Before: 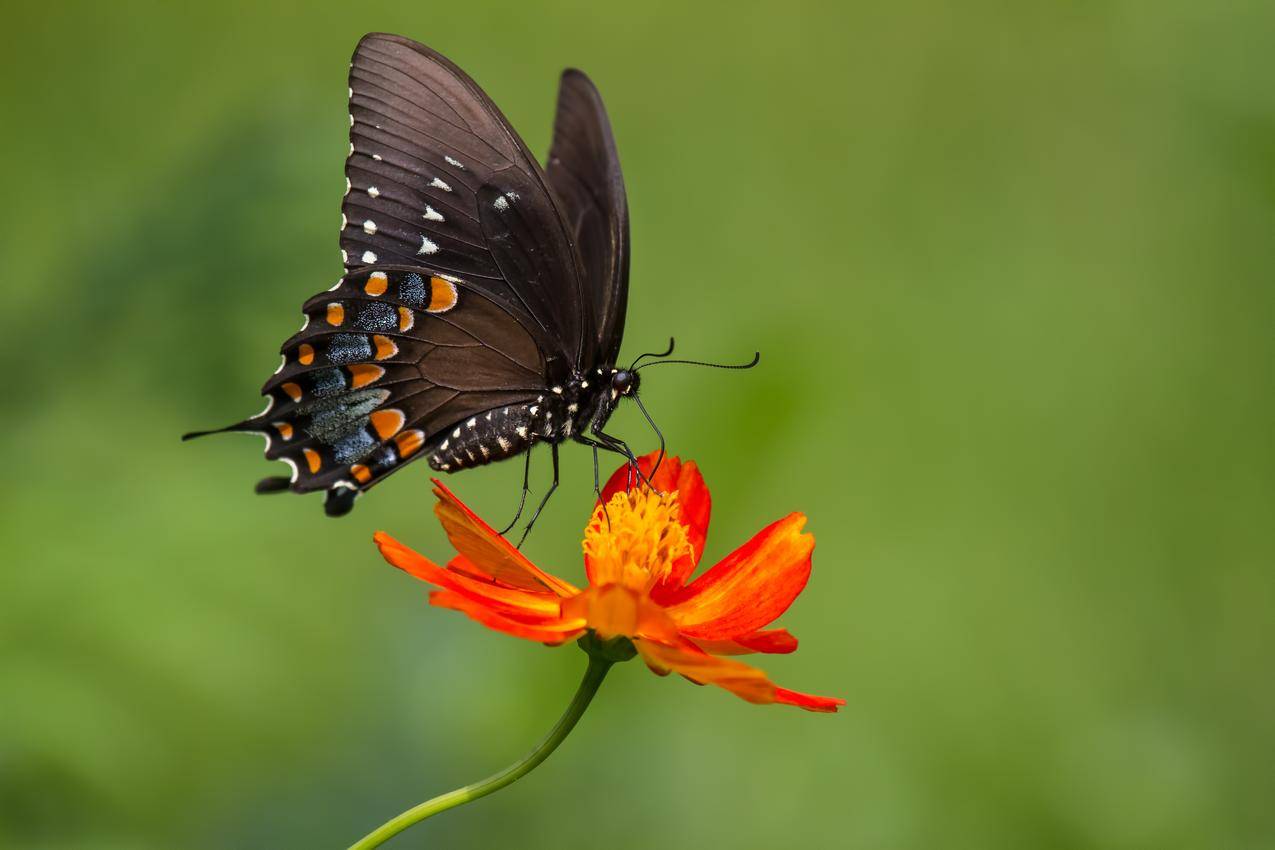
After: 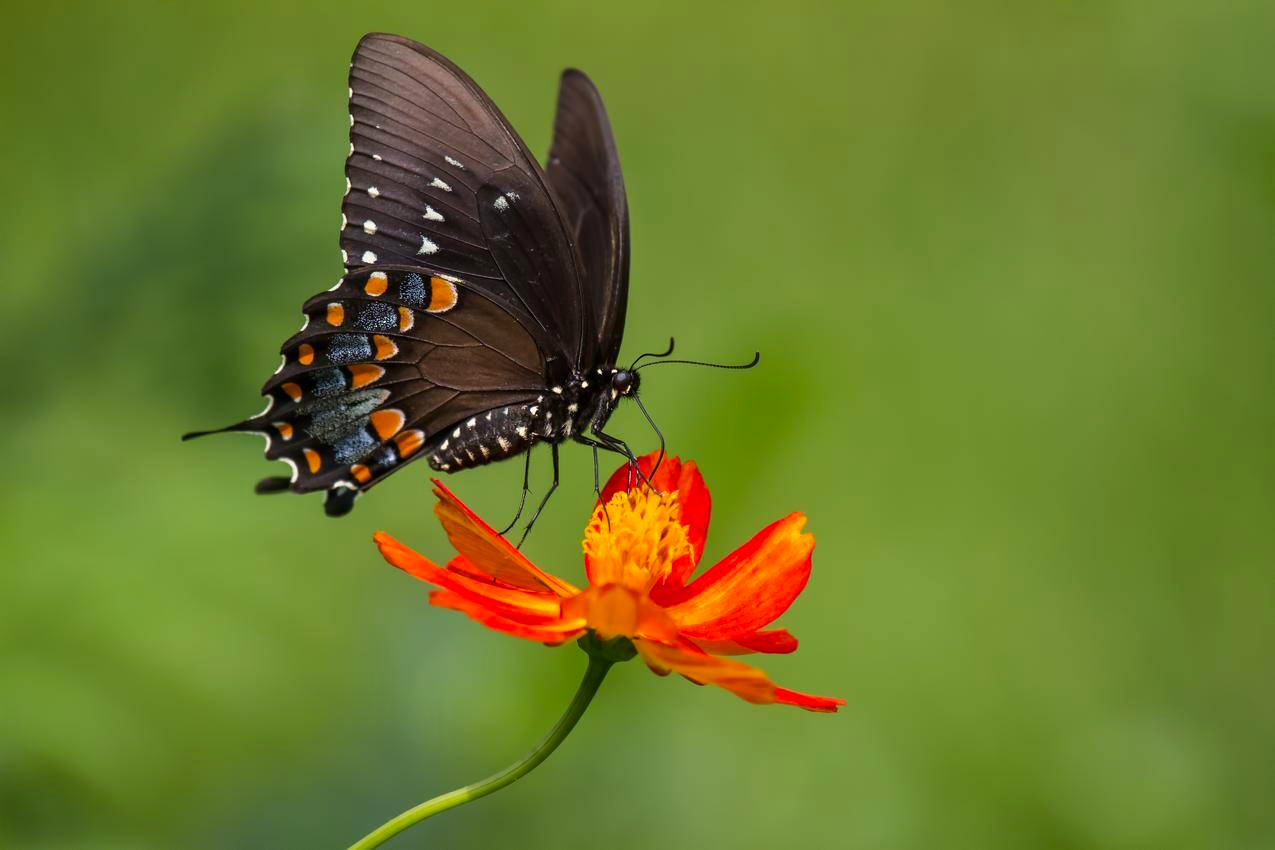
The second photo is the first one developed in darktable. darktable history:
contrast brightness saturation: contrast 0.04, saturation 0.07
